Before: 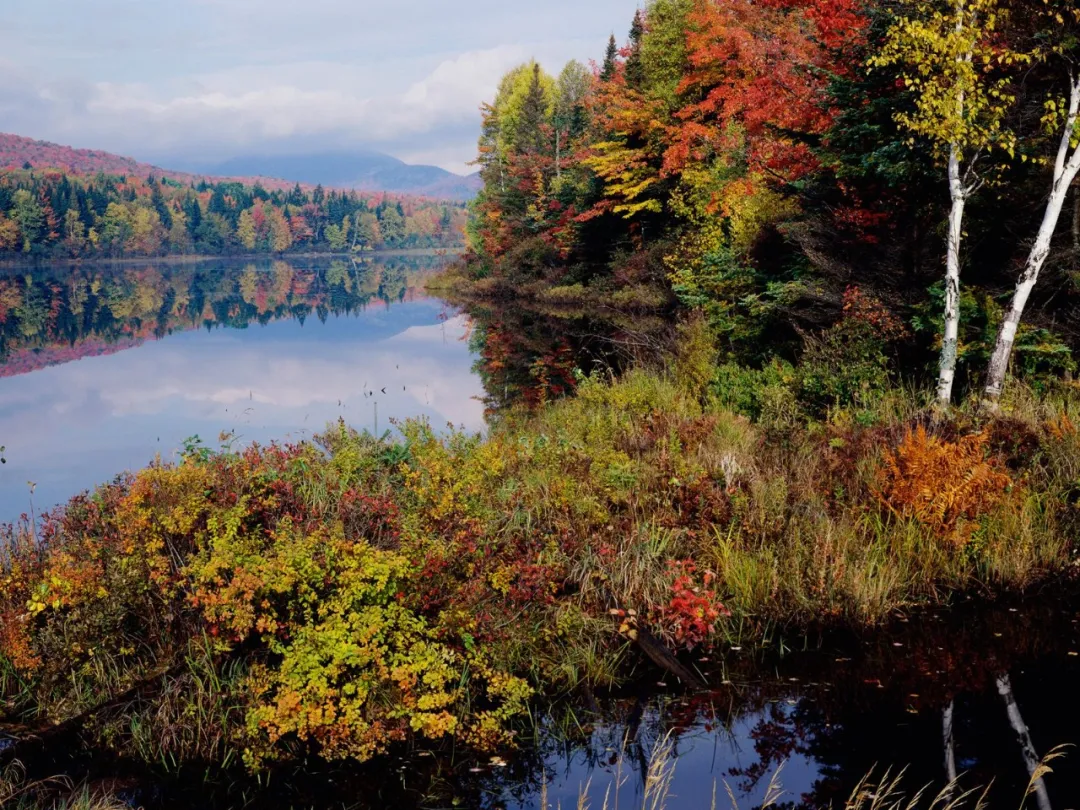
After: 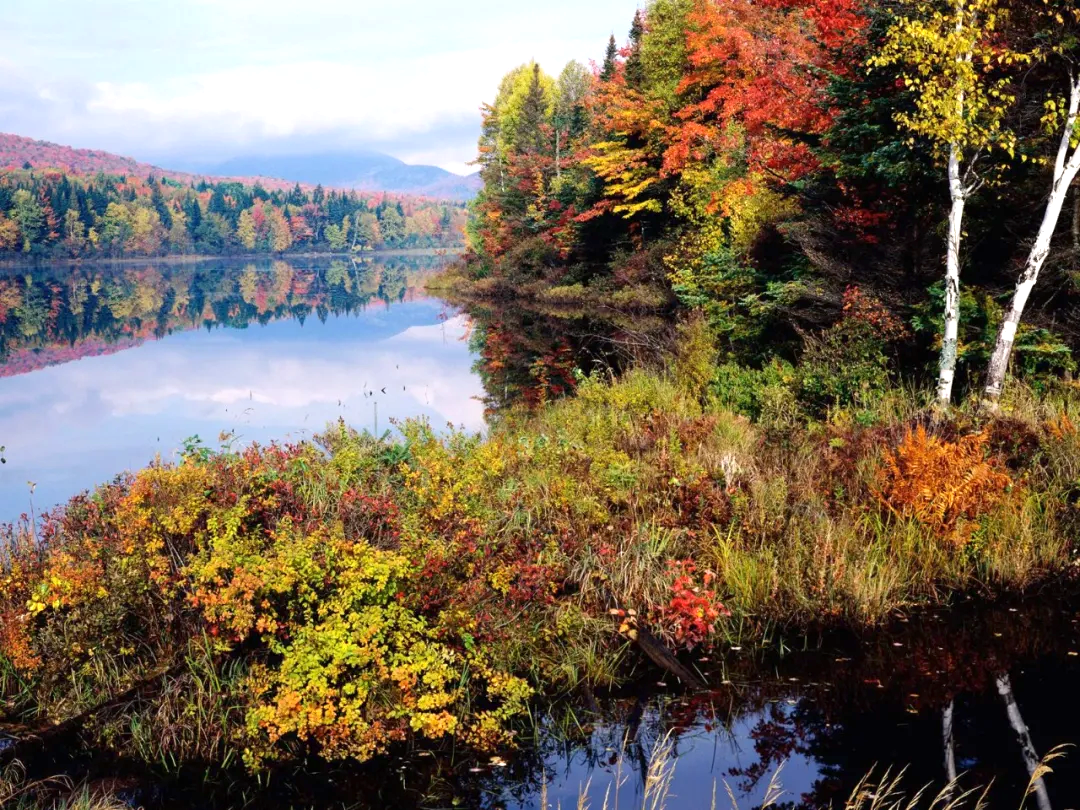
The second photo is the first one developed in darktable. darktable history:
rotate and perspective: automatic cropping original format, crop left 0, crop top 0
exposure: exposure 0.722 EV, compensate highlight preservation false
white balance: emerald 1
